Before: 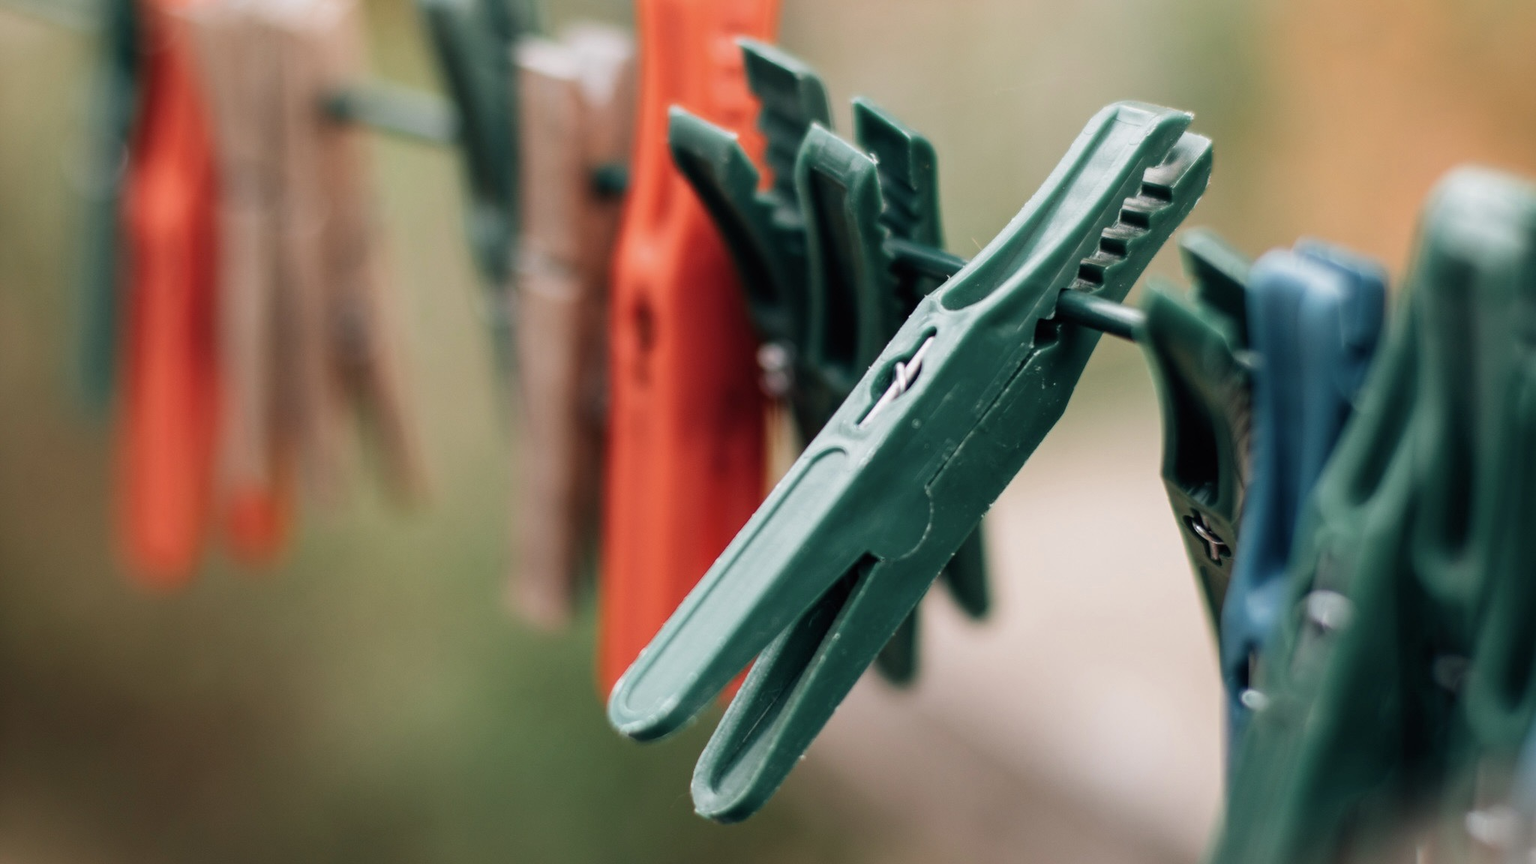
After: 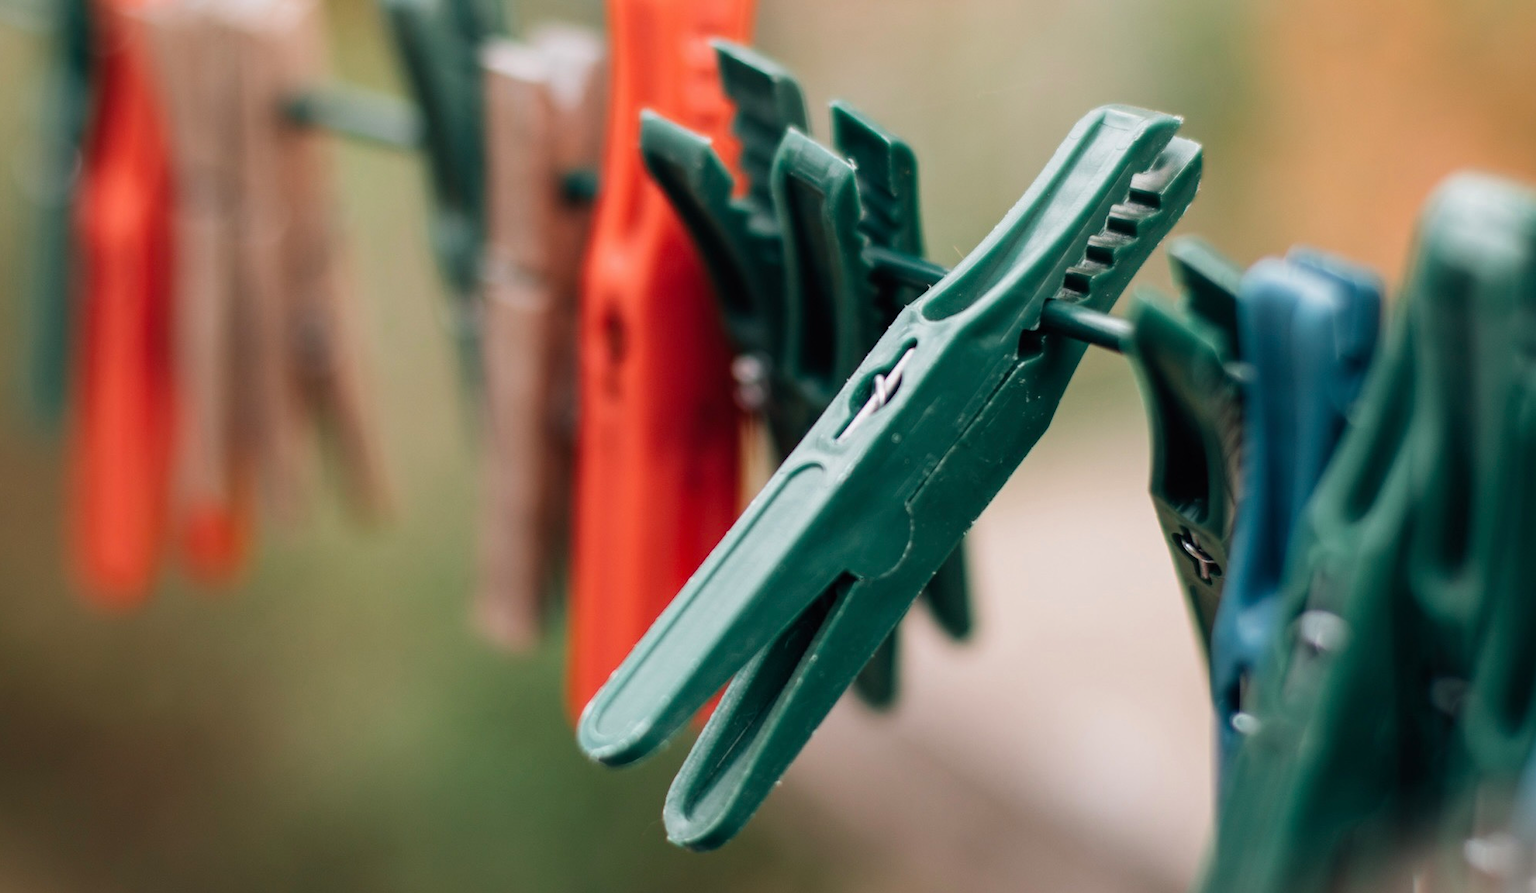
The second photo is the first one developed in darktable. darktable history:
exposure: exposure -0.021 EV, compensate highlight preservation false
crop and rotate: left 3.238%
